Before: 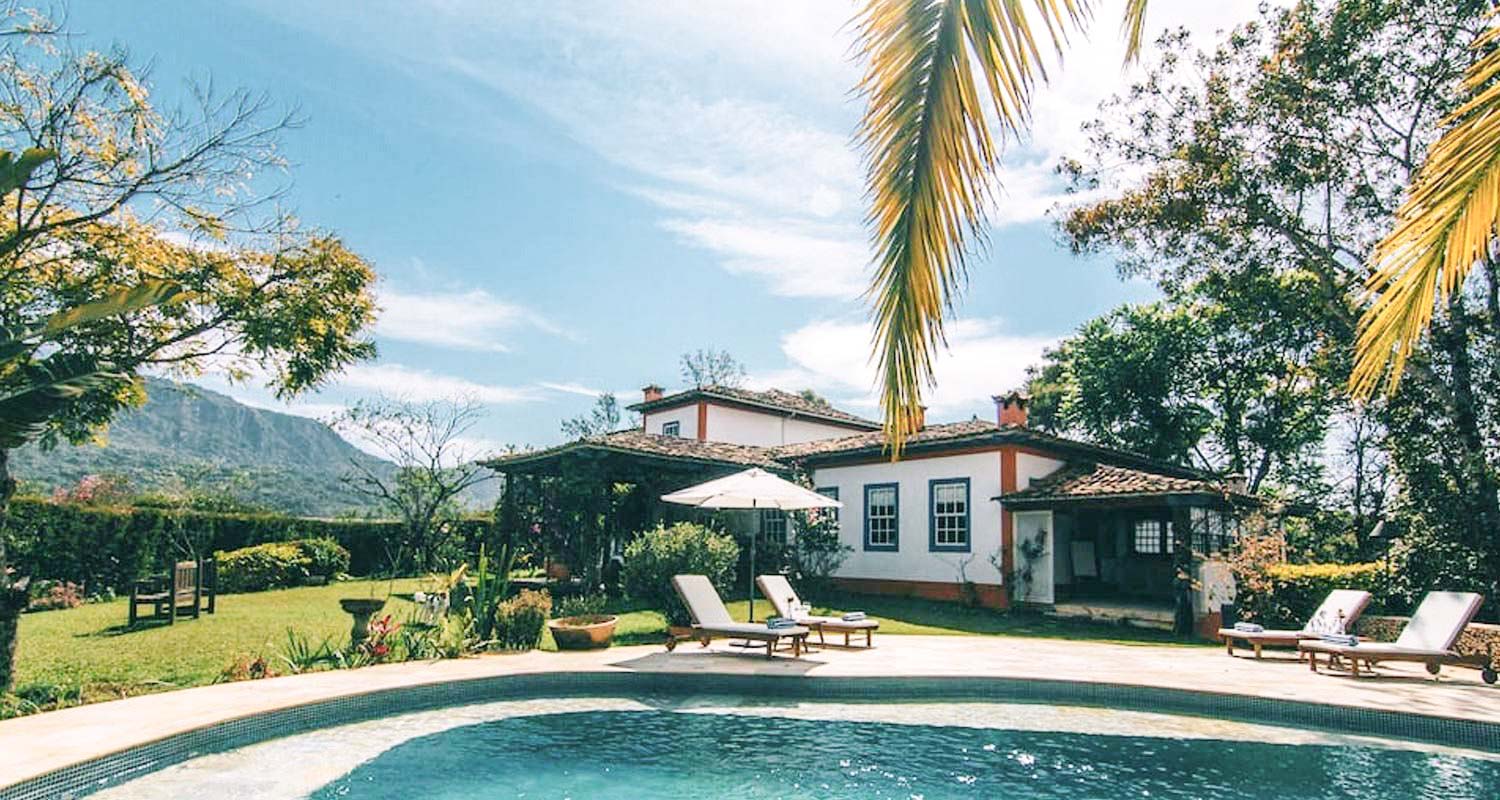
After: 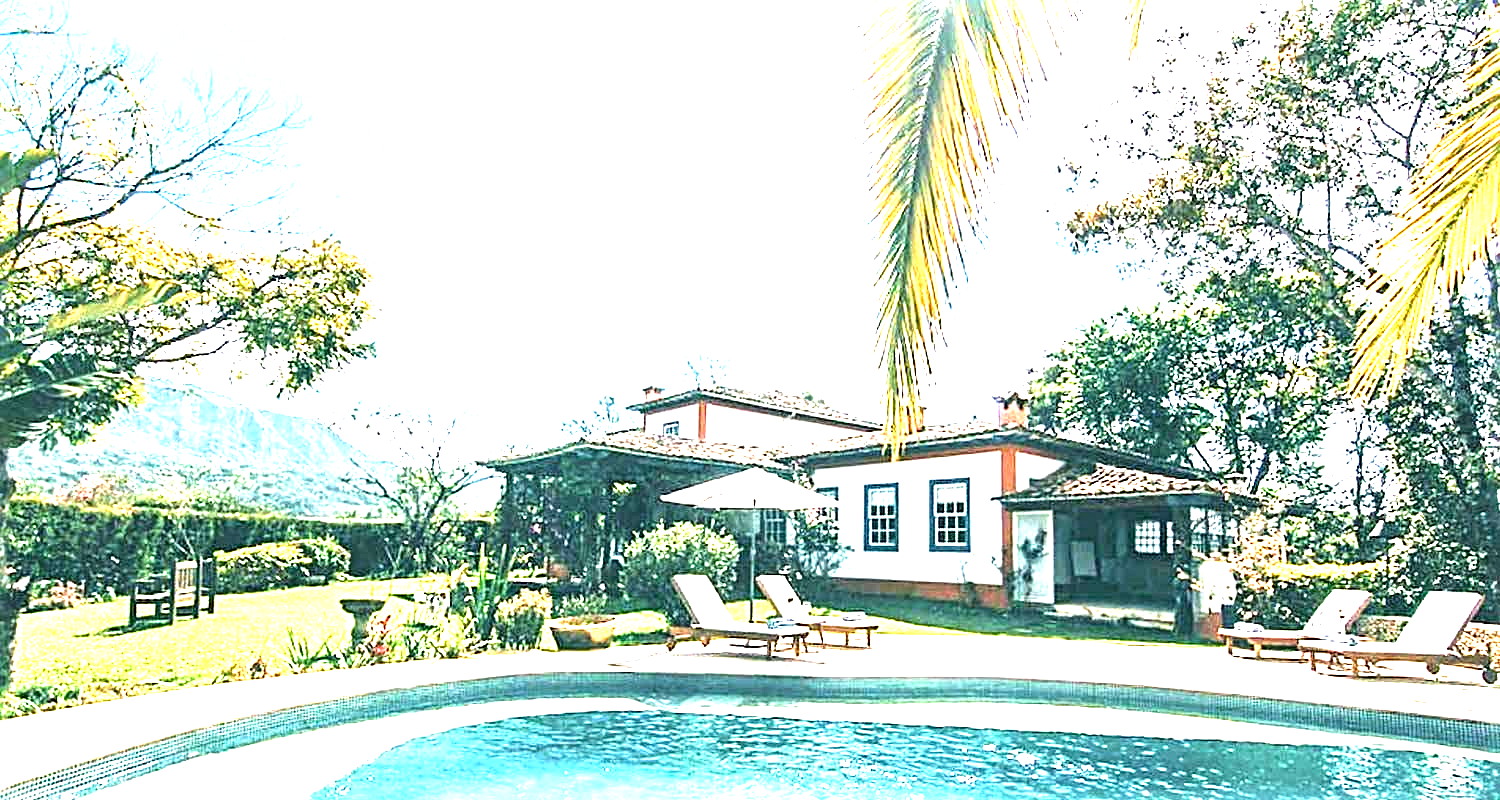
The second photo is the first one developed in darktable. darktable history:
exposure: black level correction 0, exposure 2.138 EV, compensate exposure bias true, compensate highlight preservation false
color correction: highlights a* 0.003, highlights b* -0.283
sharpen: radius 4
